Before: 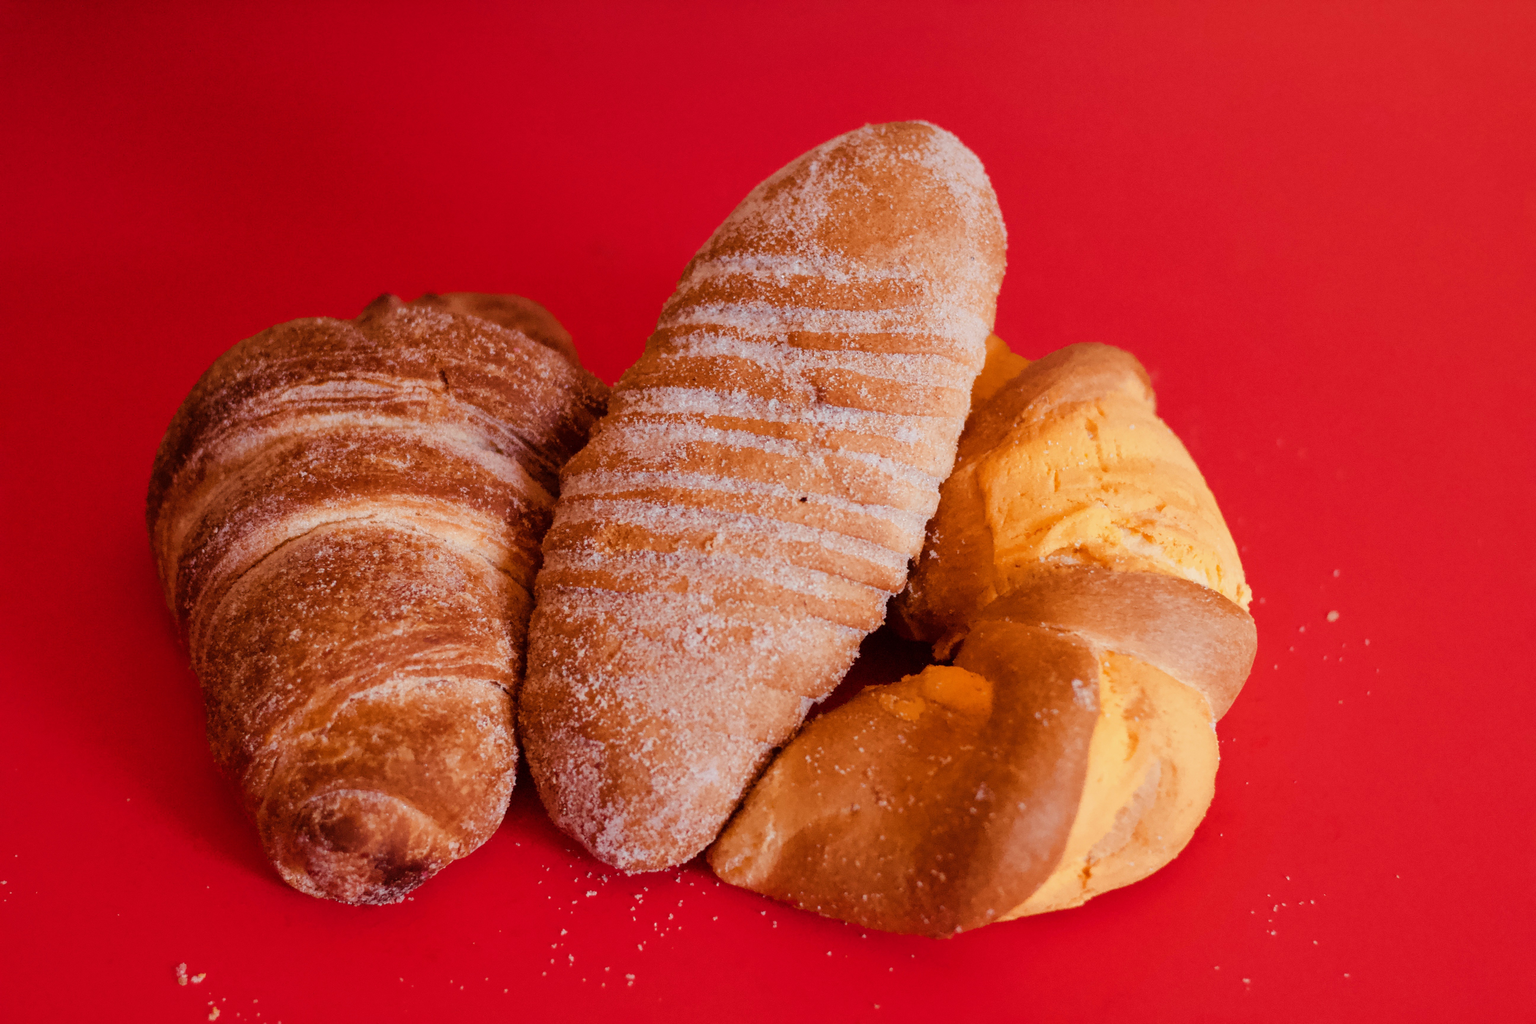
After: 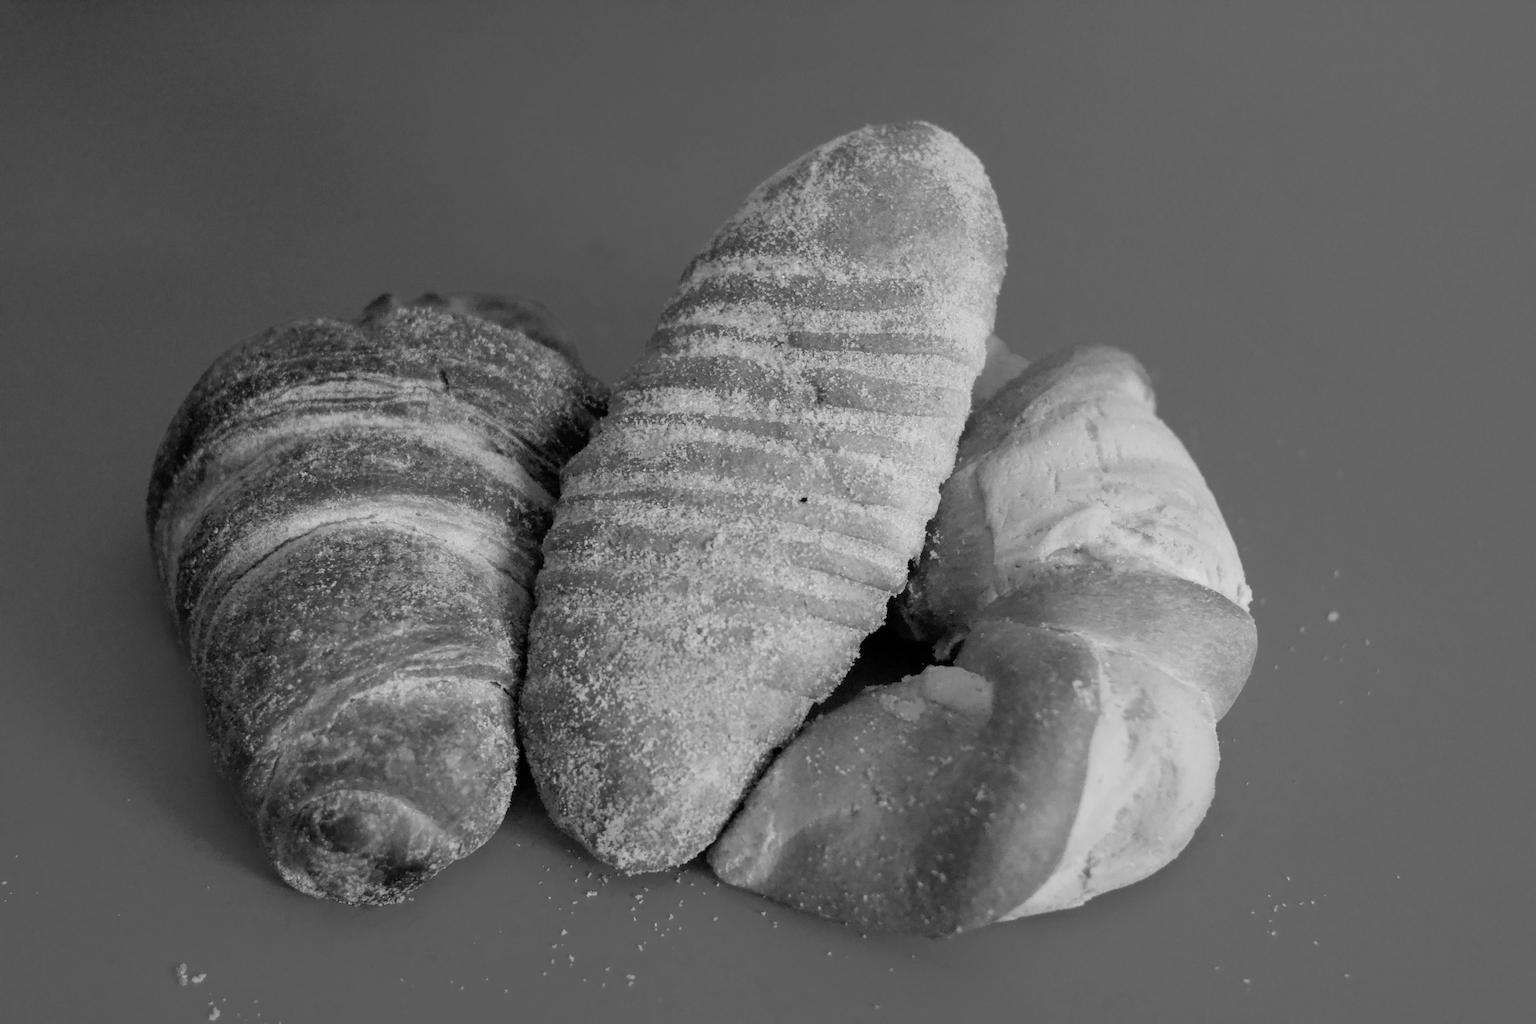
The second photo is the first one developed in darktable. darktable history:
color balance rgb: linear chroma grading › global chroma 15%, perceptual saturation grading › global saturation 30%
monochrome: on, module defaults
